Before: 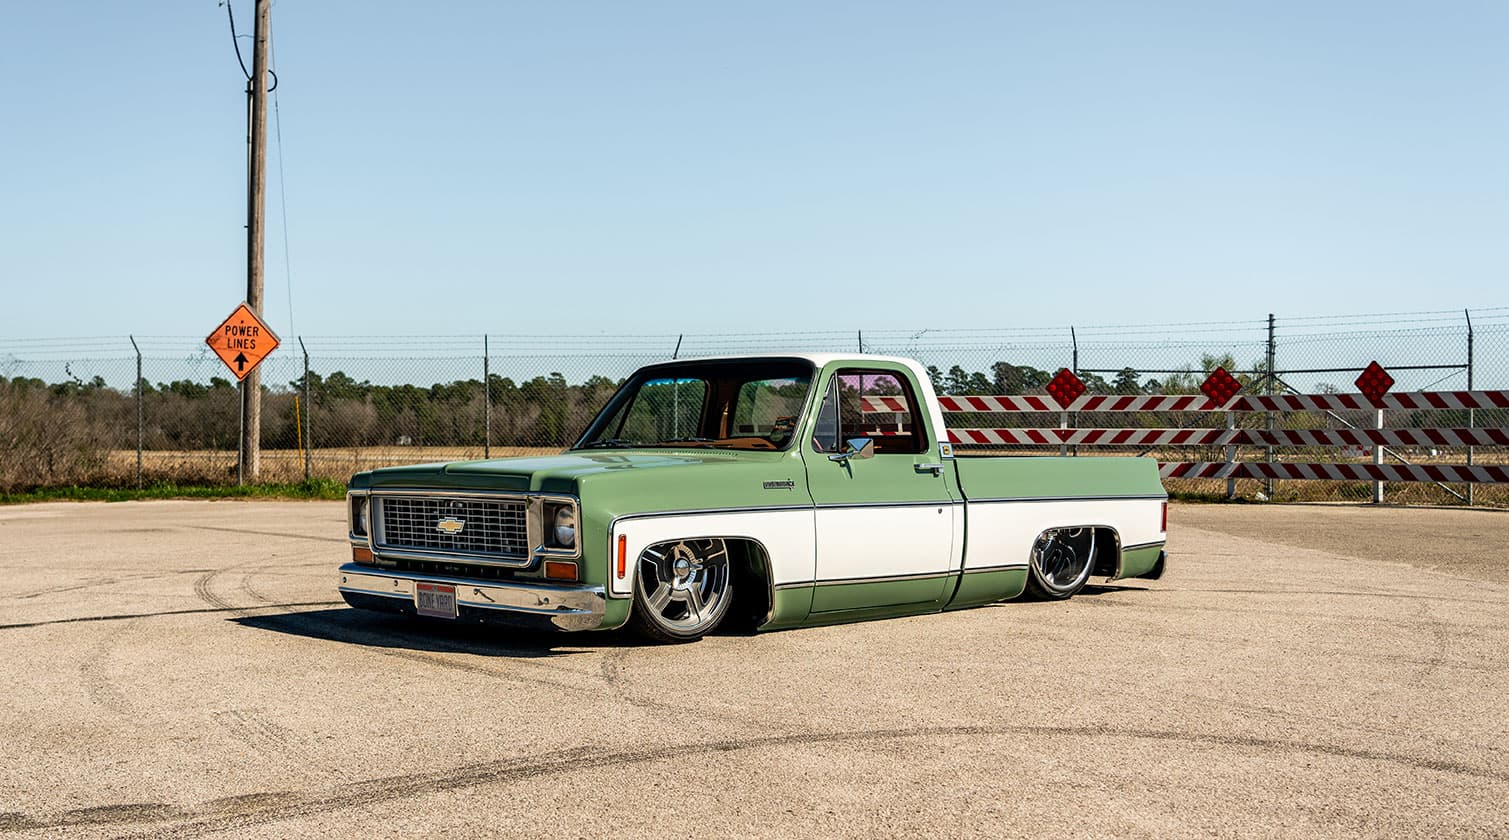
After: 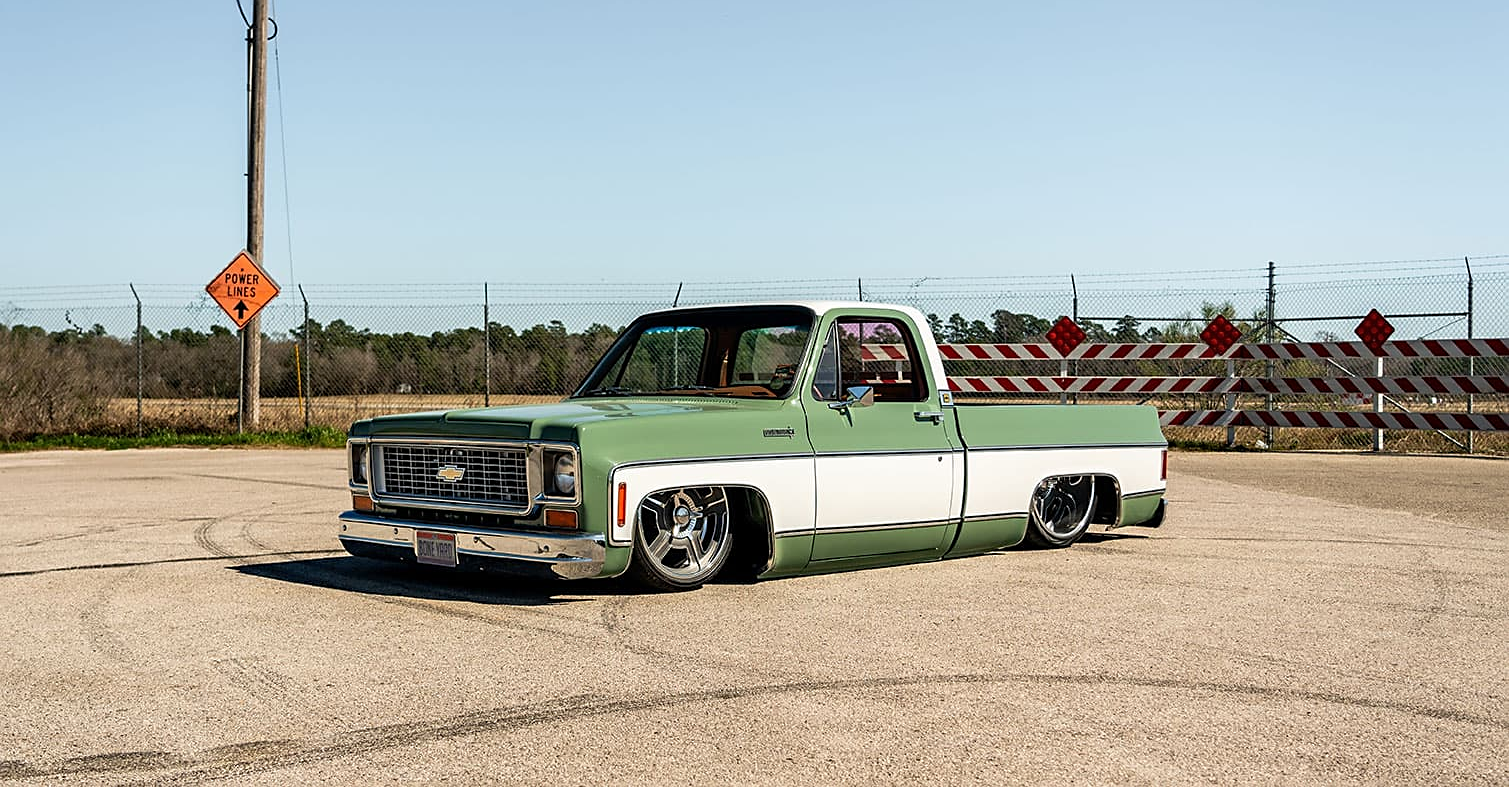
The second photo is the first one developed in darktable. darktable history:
crop and rotate: top 6.25%
sharpen: radius 1.864, amount 0.398, threshold 1.271
